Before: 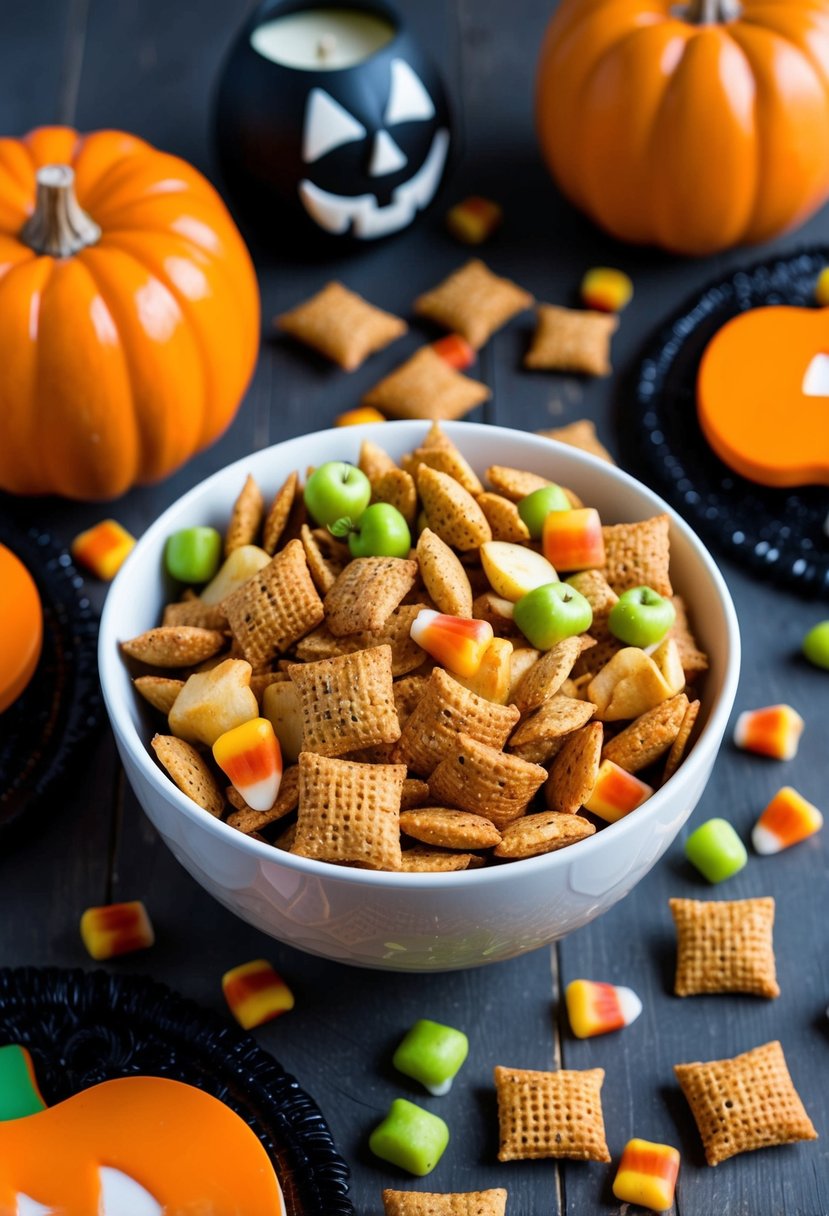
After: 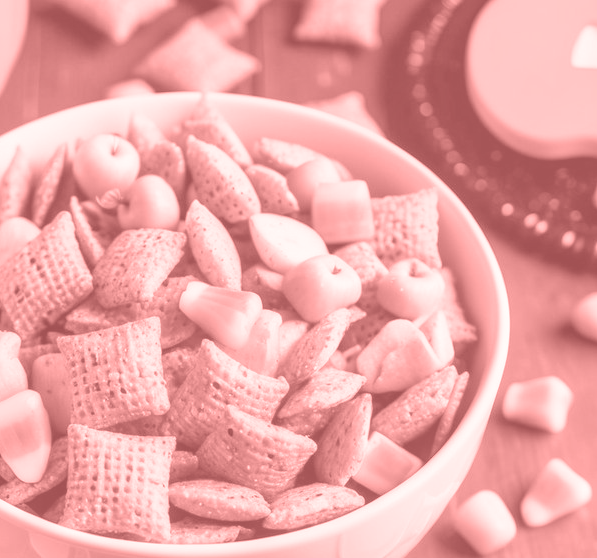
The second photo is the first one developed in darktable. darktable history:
local contrast: detail 110%
colorize: saturation 51%, source mix 50.67%, lightness 50.67%
crop and rotate: left 27.938%, top 27.046%, bottom 27.046%
exposure: black level correction 0, exposure 1.2 EV, compensate exposure bias true, compensate highlight preservation false
